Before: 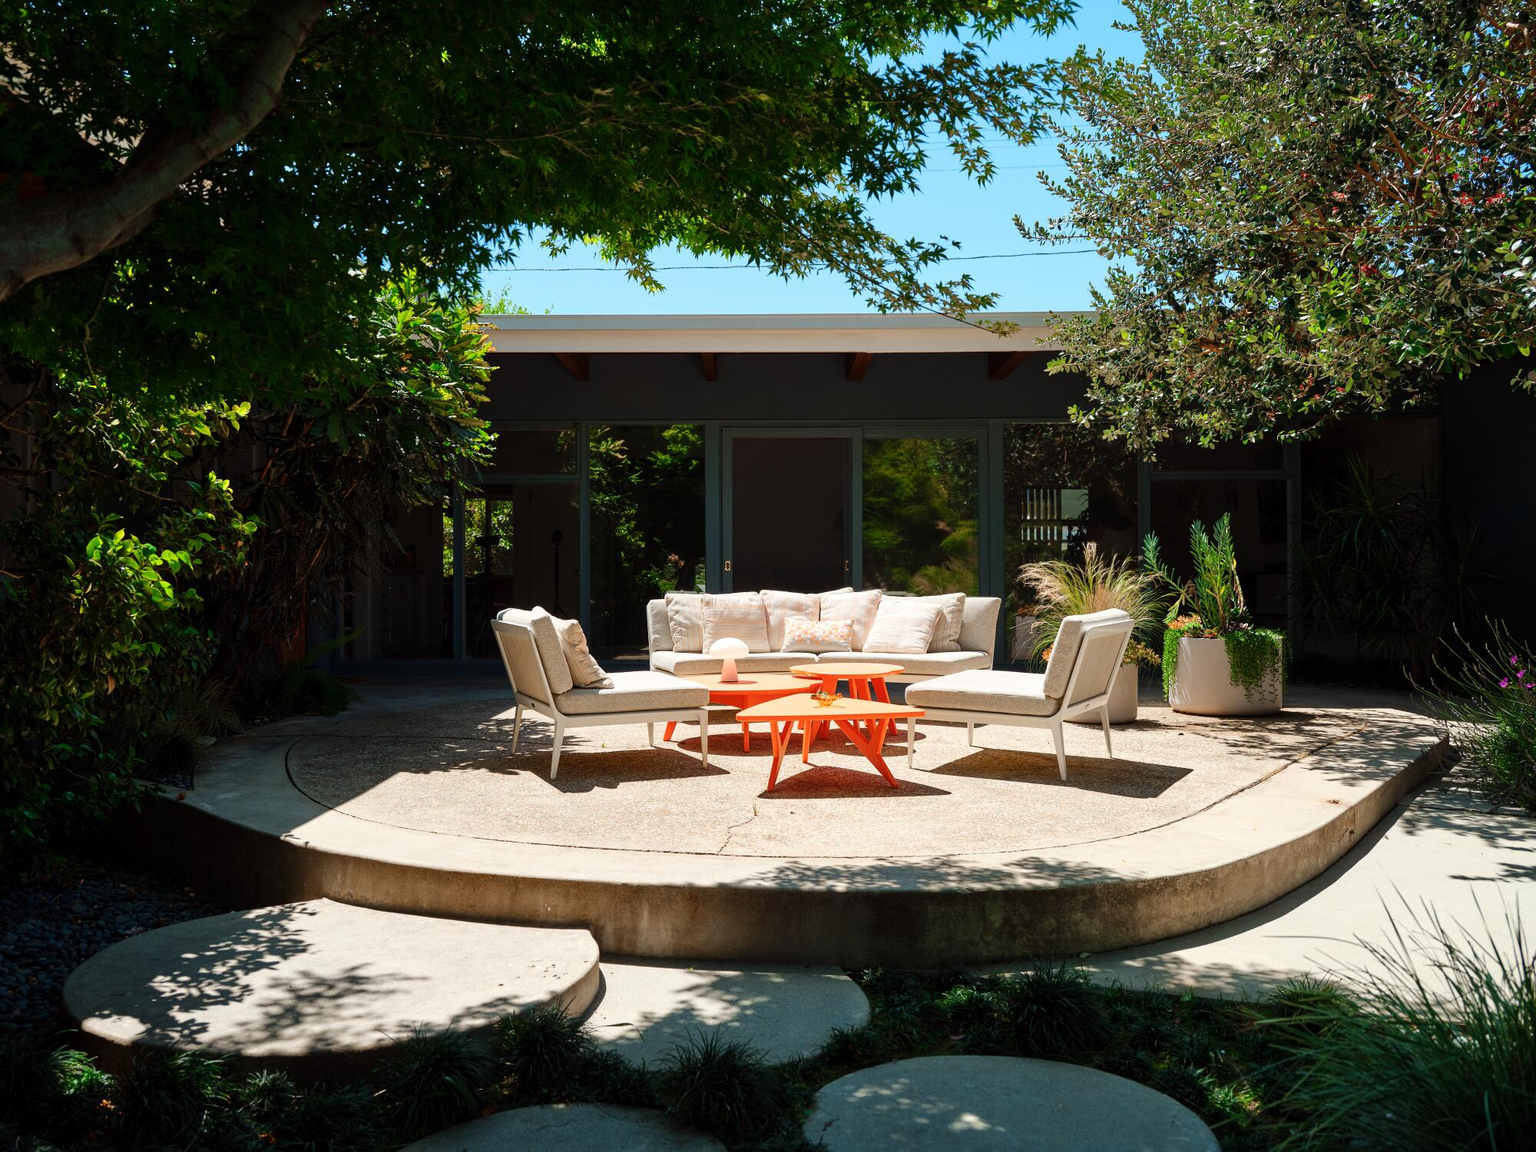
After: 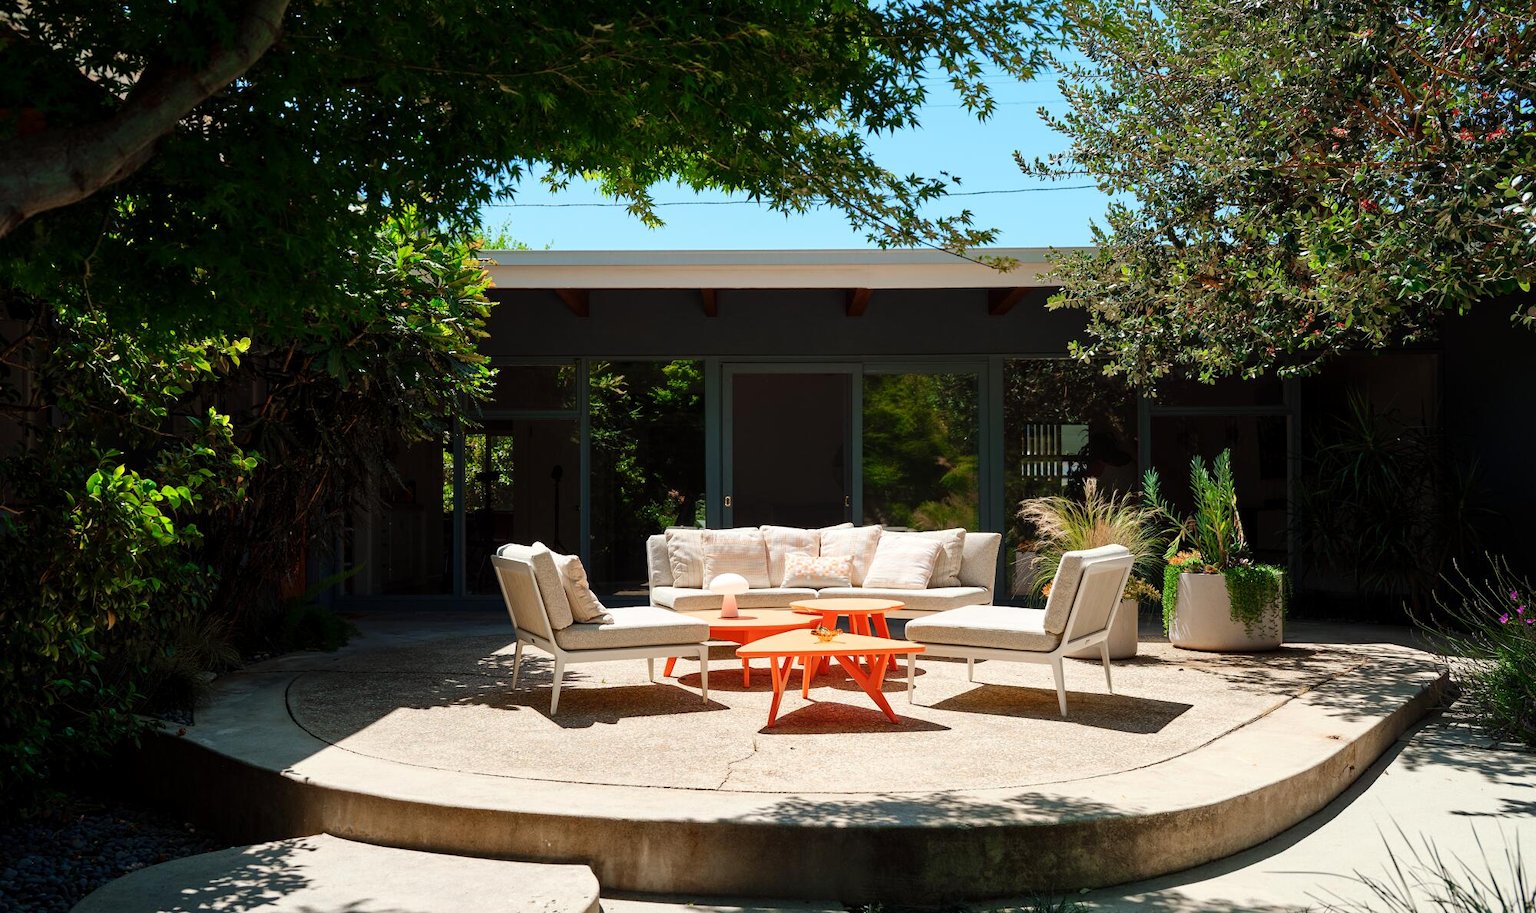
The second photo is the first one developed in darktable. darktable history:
crop and rotate: top 5.649%, bottom 14.985%
exposure: black level correction 0.001, compensate exposure bias true, compensate highlight preservation false
